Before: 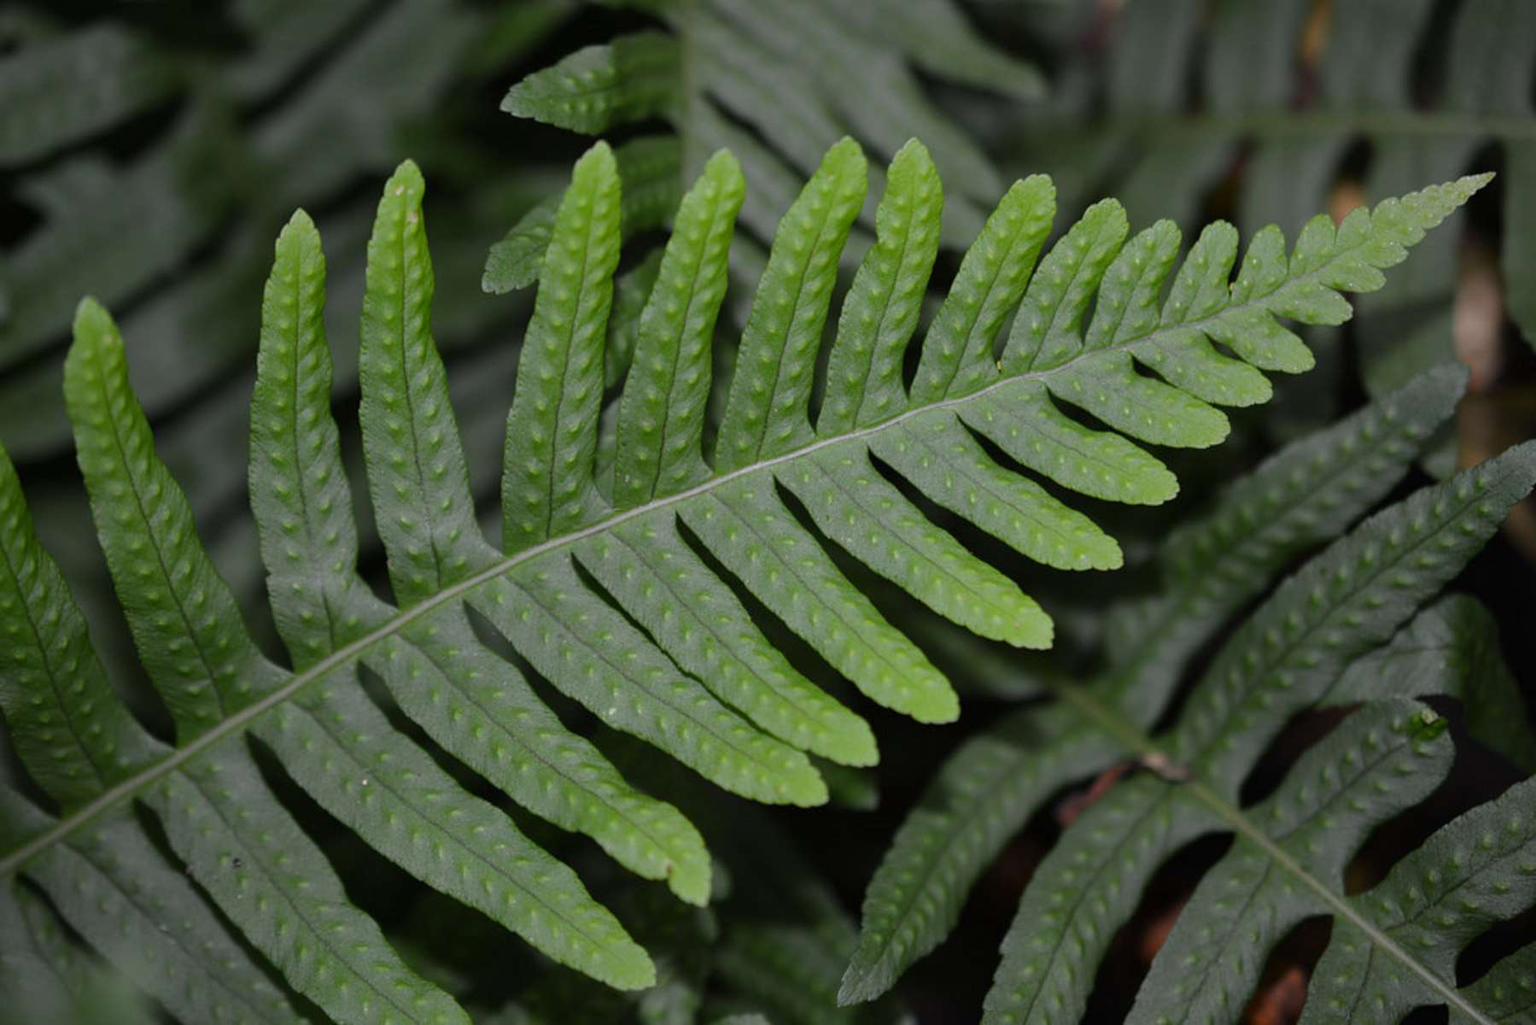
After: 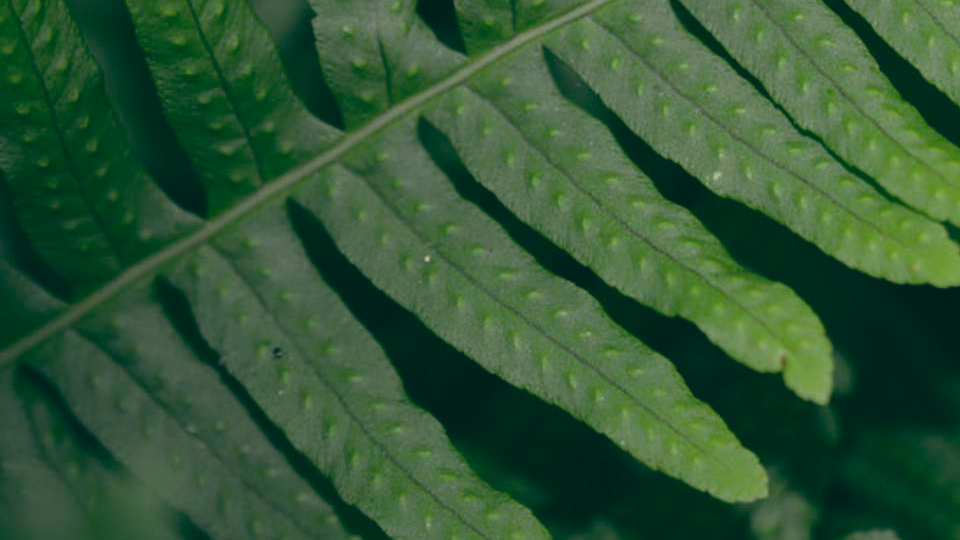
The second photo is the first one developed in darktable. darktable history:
color balance: lift [1.005, 0.99, 1.007, 1.01], gamma [1, 1.034, 1.032, 0.966], gain [0.873, 1.055, 1.067, 0.933]
crop and rotate: top 54.778%, right 46.61%, bottom 0.159%
